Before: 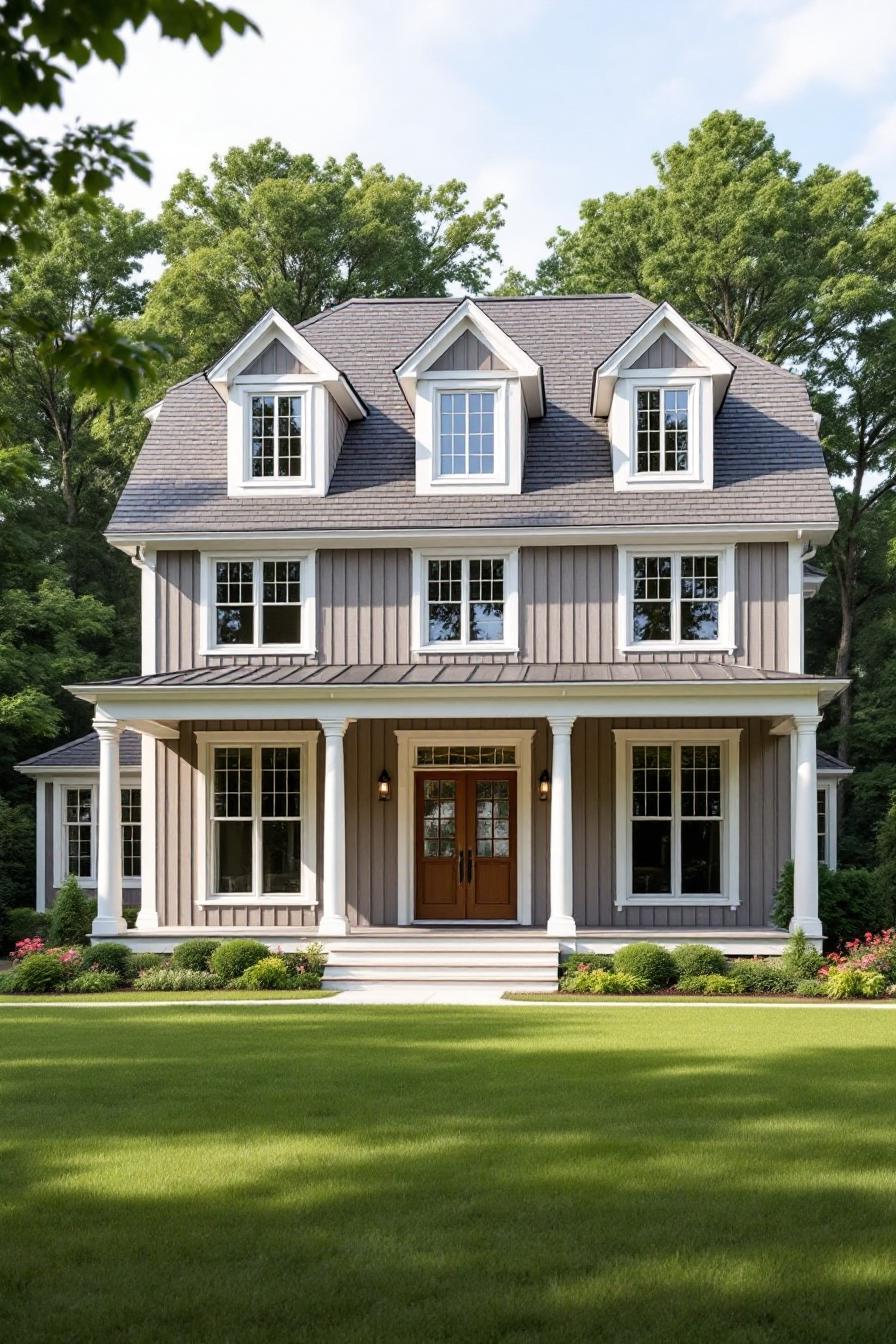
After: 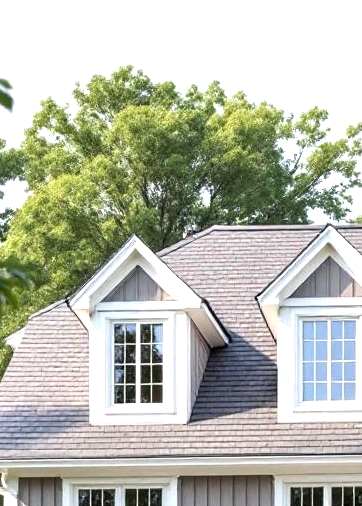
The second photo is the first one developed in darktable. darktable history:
exposure: black level correction 0, exposure 0.698 EV, compensate highlight preservation false
crop: left 15.441%, top 5.455%, right 44.07%, bottom 56.861%
